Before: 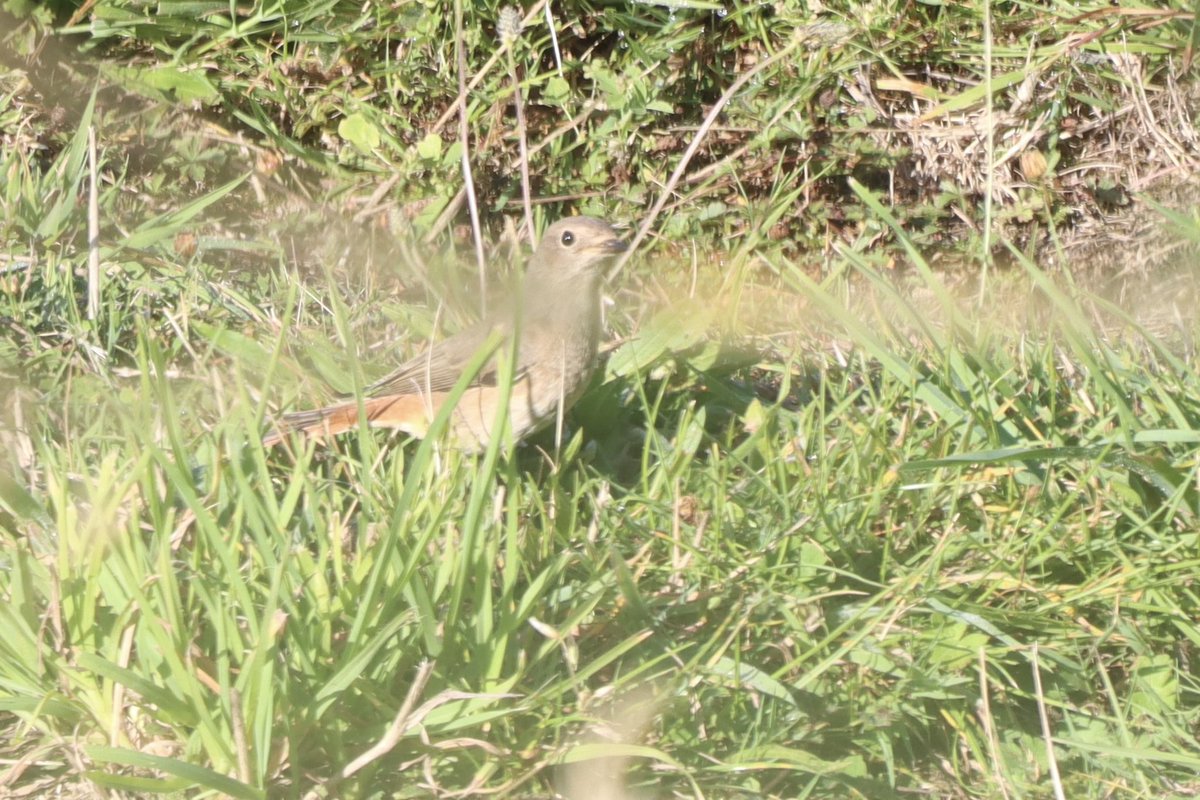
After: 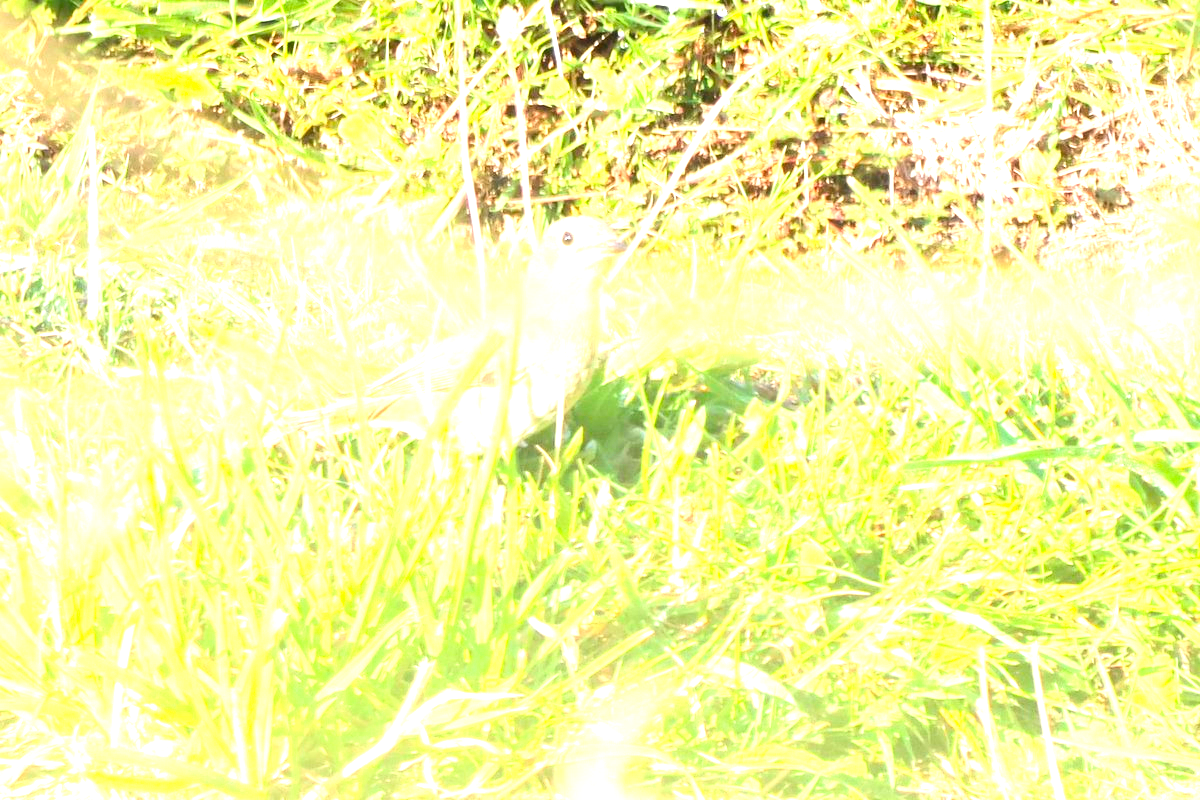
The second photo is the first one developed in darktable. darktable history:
contrast brightness saturation: contrast 0.158, saturation 0.33
tone equalizer: -8 EV -0.429 EV, -7 EV -0.414 EV, -6 EV -0.335 EV, -5 EV -0.259 EV, -3 EV 0.24 EV, -2 EV 0.349 EV, -1 EV 0.409 EV, +0 EV 0.435 EV
exposure: black level correction 0, exposure 1.522 EV, compensate highlight preservation false
